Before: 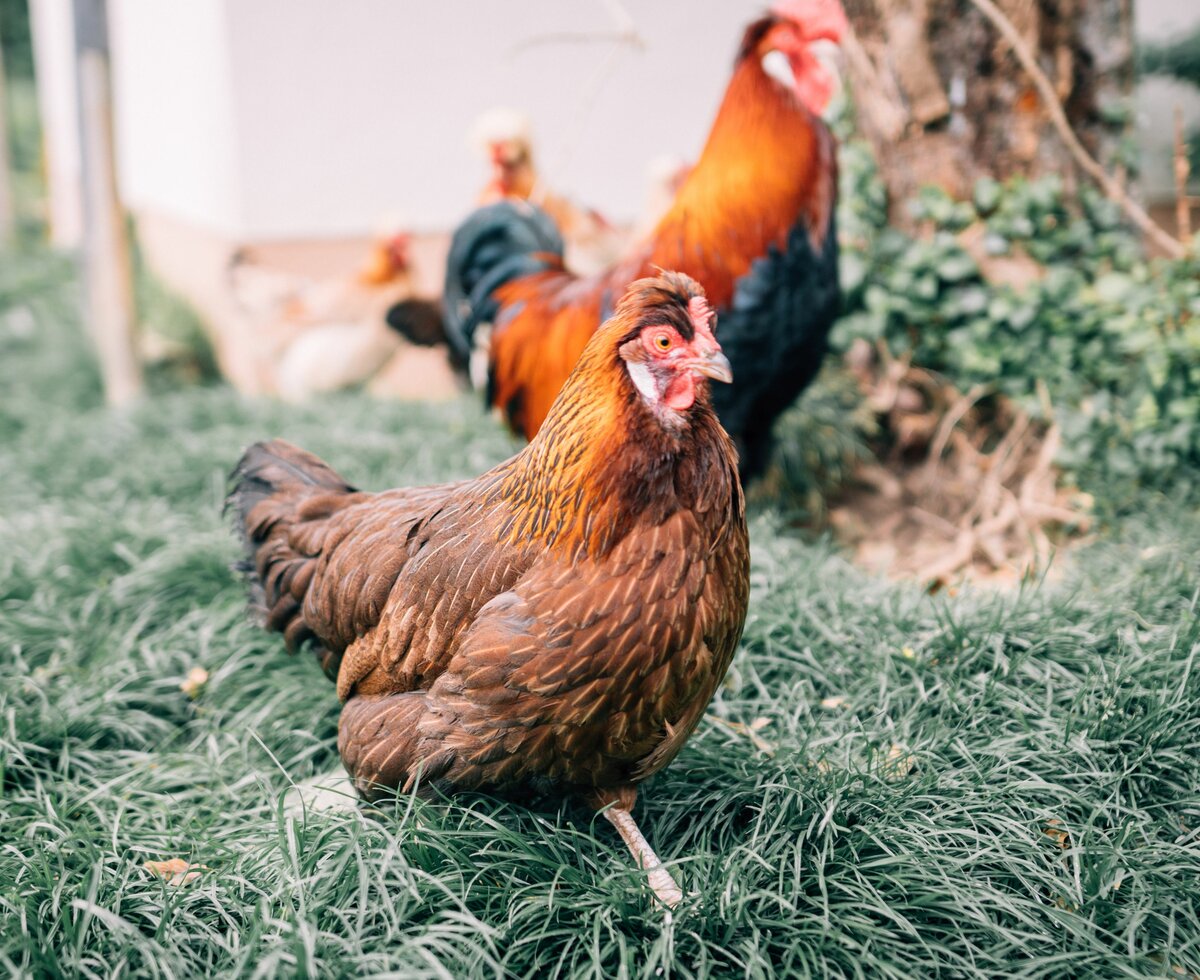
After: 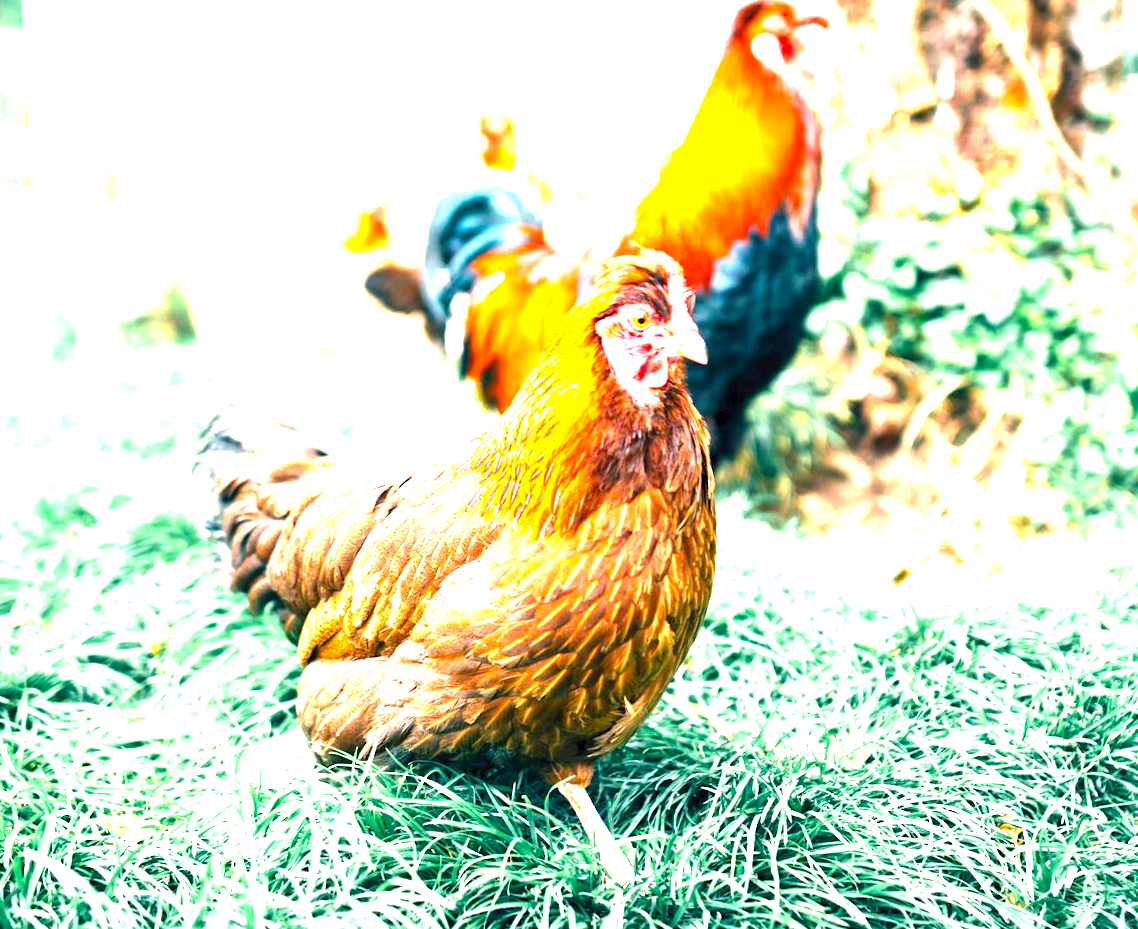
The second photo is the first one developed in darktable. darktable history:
exposure: black level correction 0.001, exposure 1.799 EV, compensate highlight preservation false
color balance rgb: linear chroma grading › global chroma 8.989%, perceptual saturation grading › global saturation 29.918%, perceptual brilliance grading › global brilliance 17.75%, global vibrance 20%
crop and rotate: angle -2.59°
